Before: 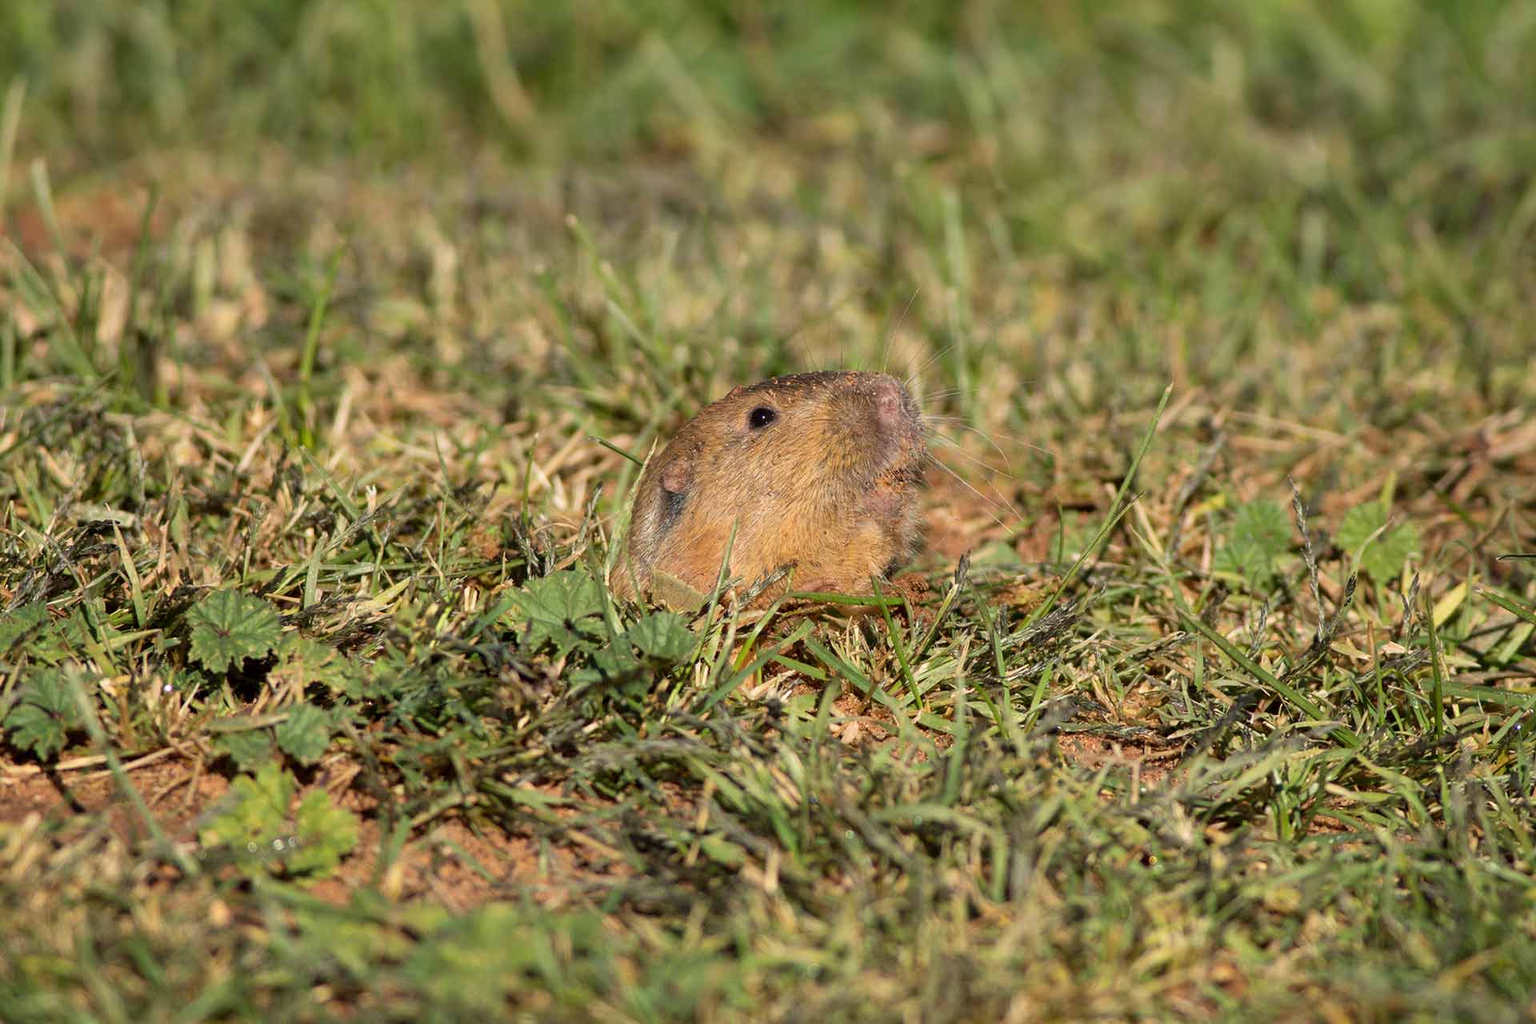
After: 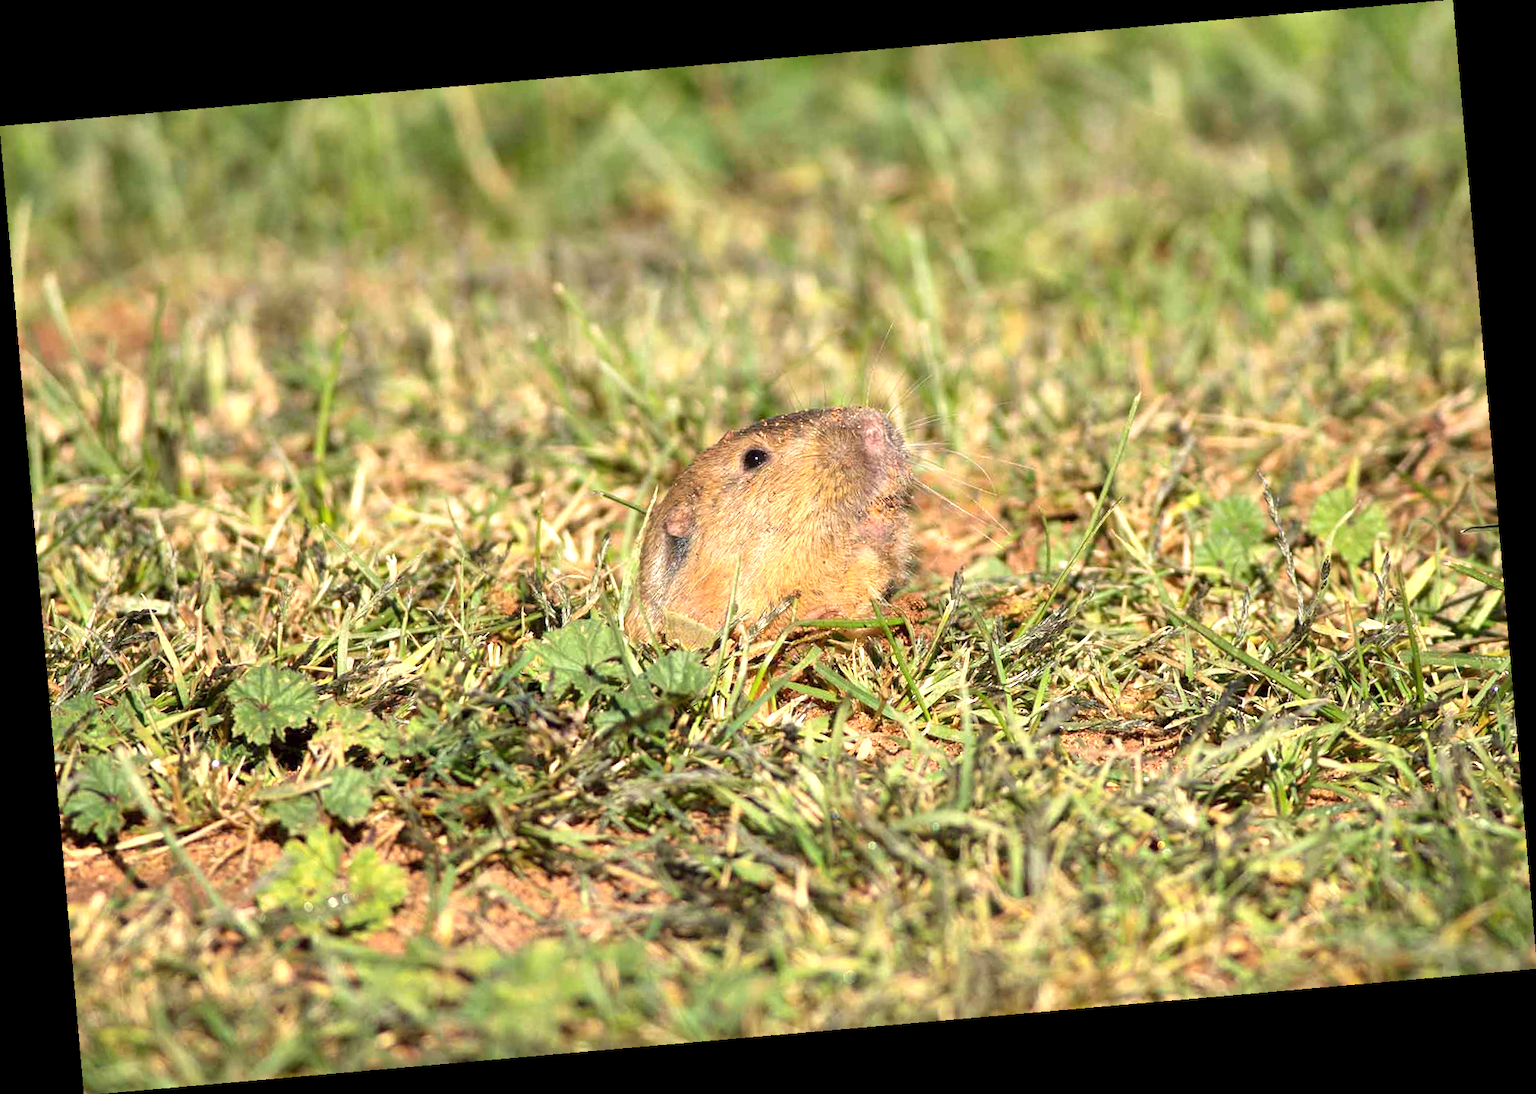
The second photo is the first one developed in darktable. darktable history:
rotate and perspective: rotation -4.98°, automatic cropping off
tone equalizer: on, module defaults
exposure: exposure 0.943 EV, compensate highlight preservation false
